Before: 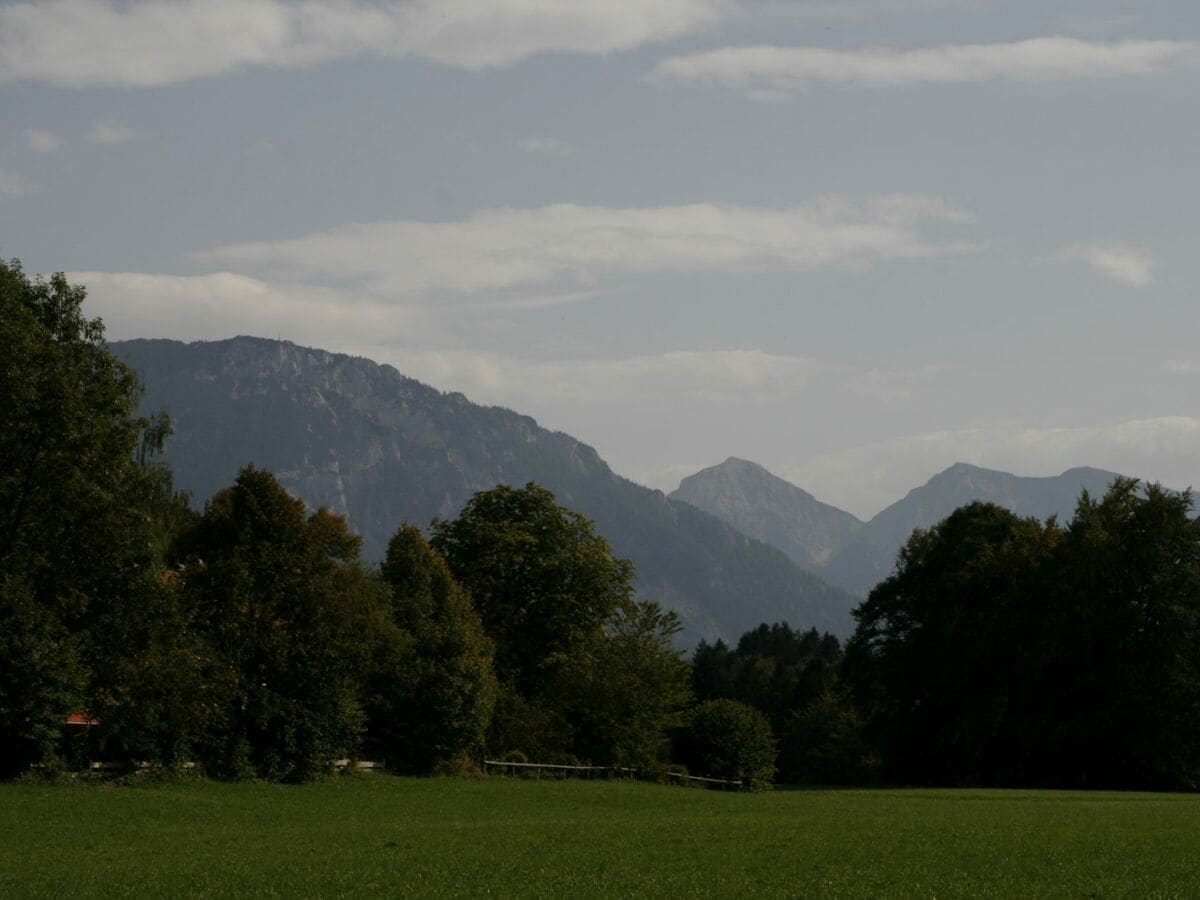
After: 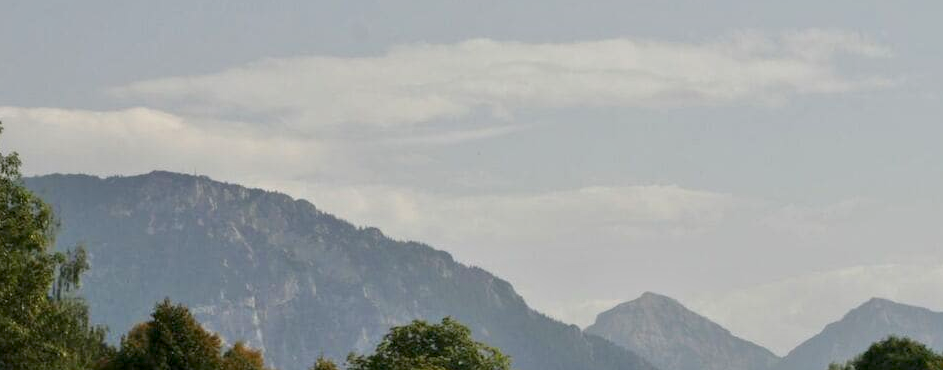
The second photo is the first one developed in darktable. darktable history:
tone equalizer: -8 EV 1.98 EV, -7 EV 2 EV, -6 EV 1.97 EV, -5 EV 1.97 EV, -4 EV 1.99 EV, -3 EV 1.48 EV, -2 EV 0.976 EV, -1 EV 0.478 EV
crop: left 7.033%, top 18.379%, right 14.368%, bottom 40.4%
